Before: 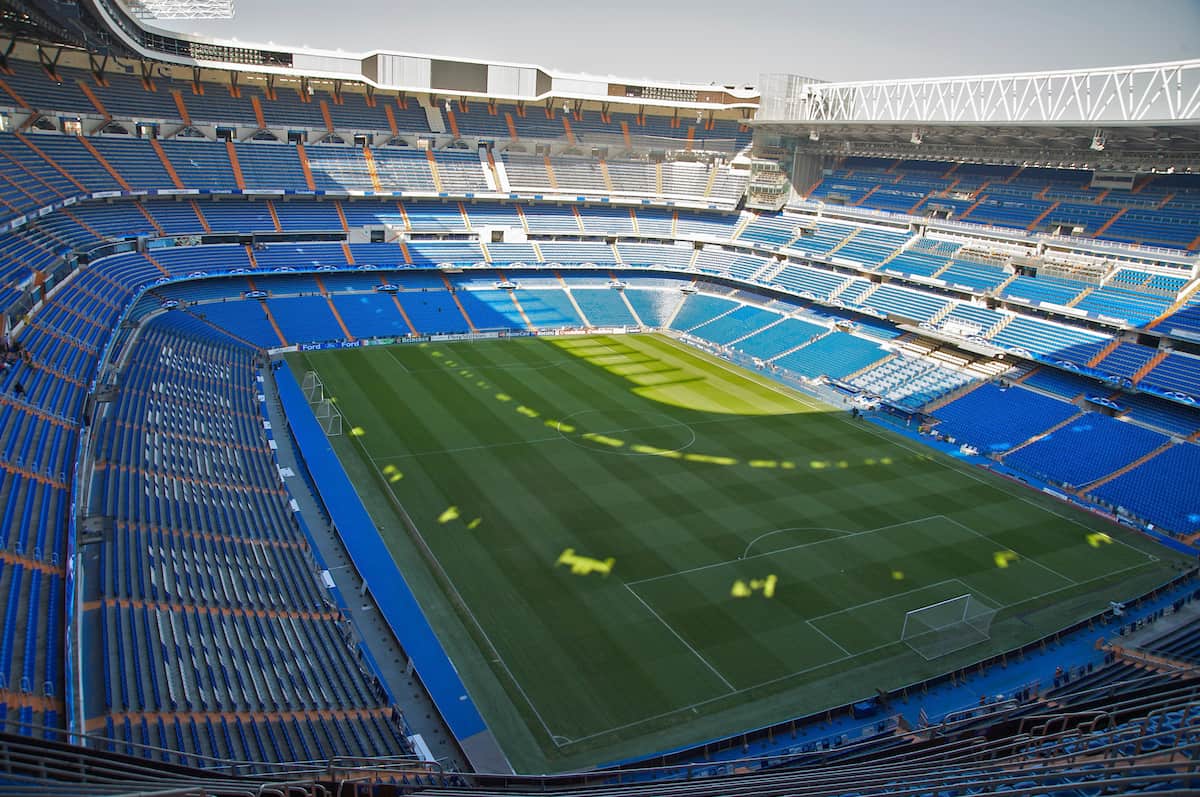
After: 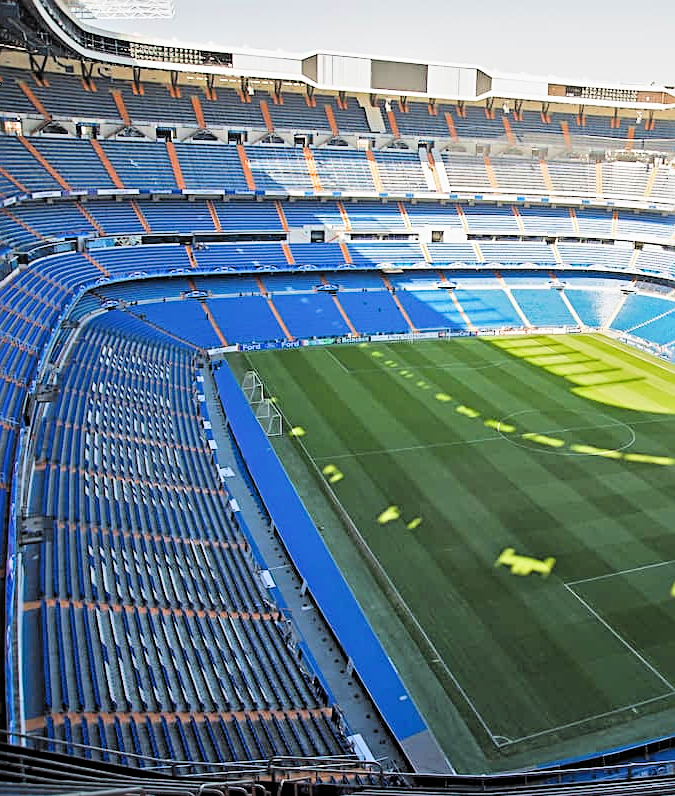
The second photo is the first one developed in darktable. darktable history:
exposure: black level correction 0, exposure 0.95 EV, compensate highlight preservation false
sharpen: radius 2.722
filmic rgb: black relative exposure -5.14 EV, white relative exposure 3.96 EV, hardness 2.88, contrast 1.201, highlights saturation mix -29.7%, color science v6 (2022)
crop: left 5.047%, right 38.483%
